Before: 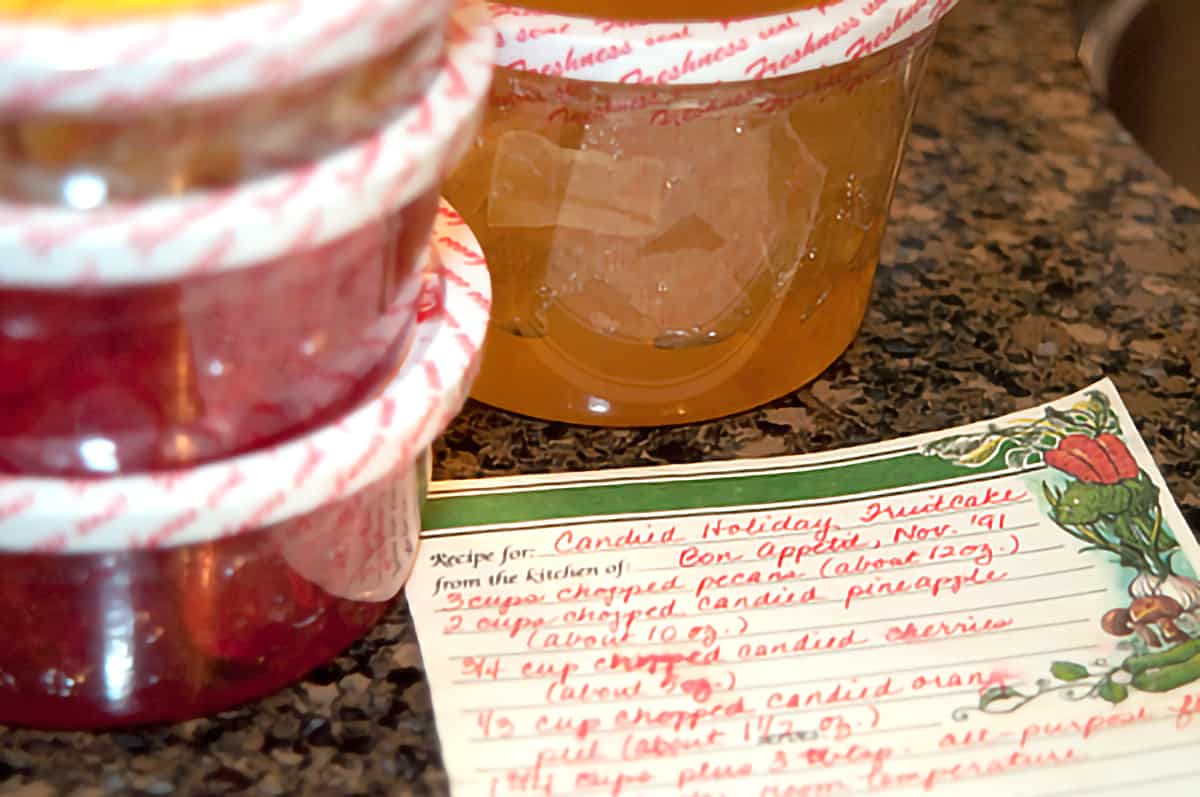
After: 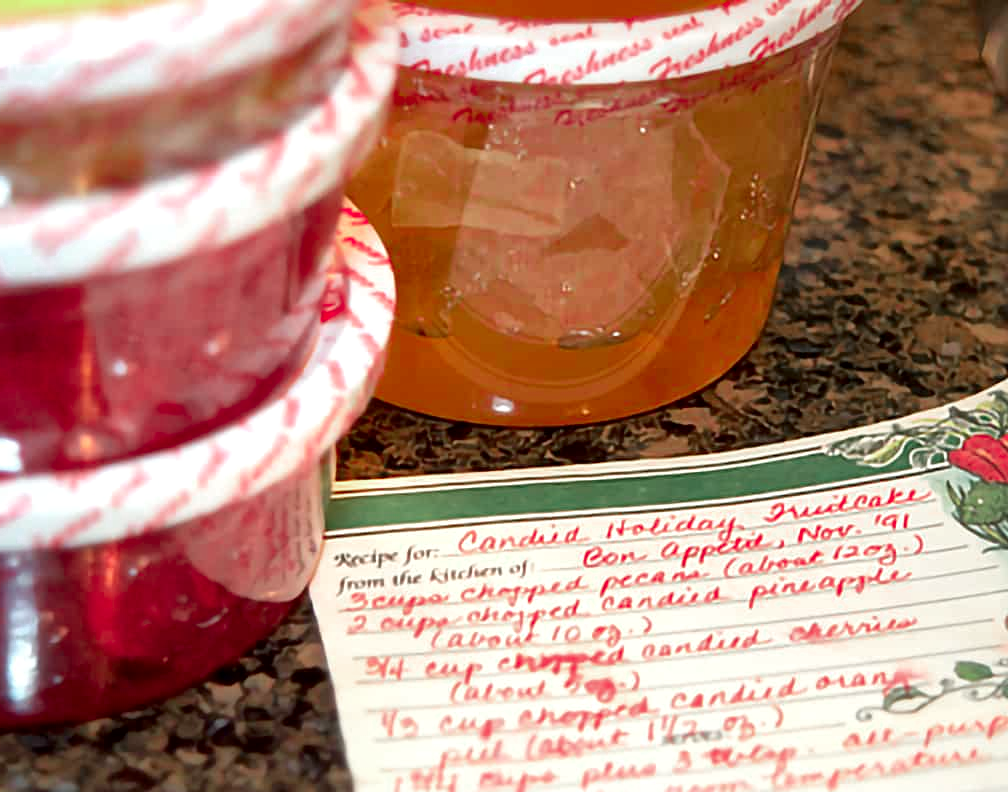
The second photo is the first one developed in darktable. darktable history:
crop: left 8.026%, right 7.374%
local contrast: mode bilateral grid, contrast 20, coarseness 50, detail 130%, midtone range 0.2
color zones: curves: ch0 [(0, 0.466) (0.128, 0.466) (0.25, 0.5) (0.375, 0.456) (0.5, 0.5) (0.625, 0.5) (0.737, 0.652) (0.875, 0.5)]; ch1 [(0, 0.603) (0.125, 0.618) (0.261, 0.348) (0.372, 0.353) (0.497, 0.363) (0.611, 0.45) (0.731, 0.427) (0.875, 0.518) (0.998, 0.652)]; ch2 [(0, 0.559) (0.125, 0.451) (0.253, 0.564) (0.37, 0.578) (0.5, 0.466) (0.625, 0.471) (0.731, 0.471) (0.88, 0.485)]
